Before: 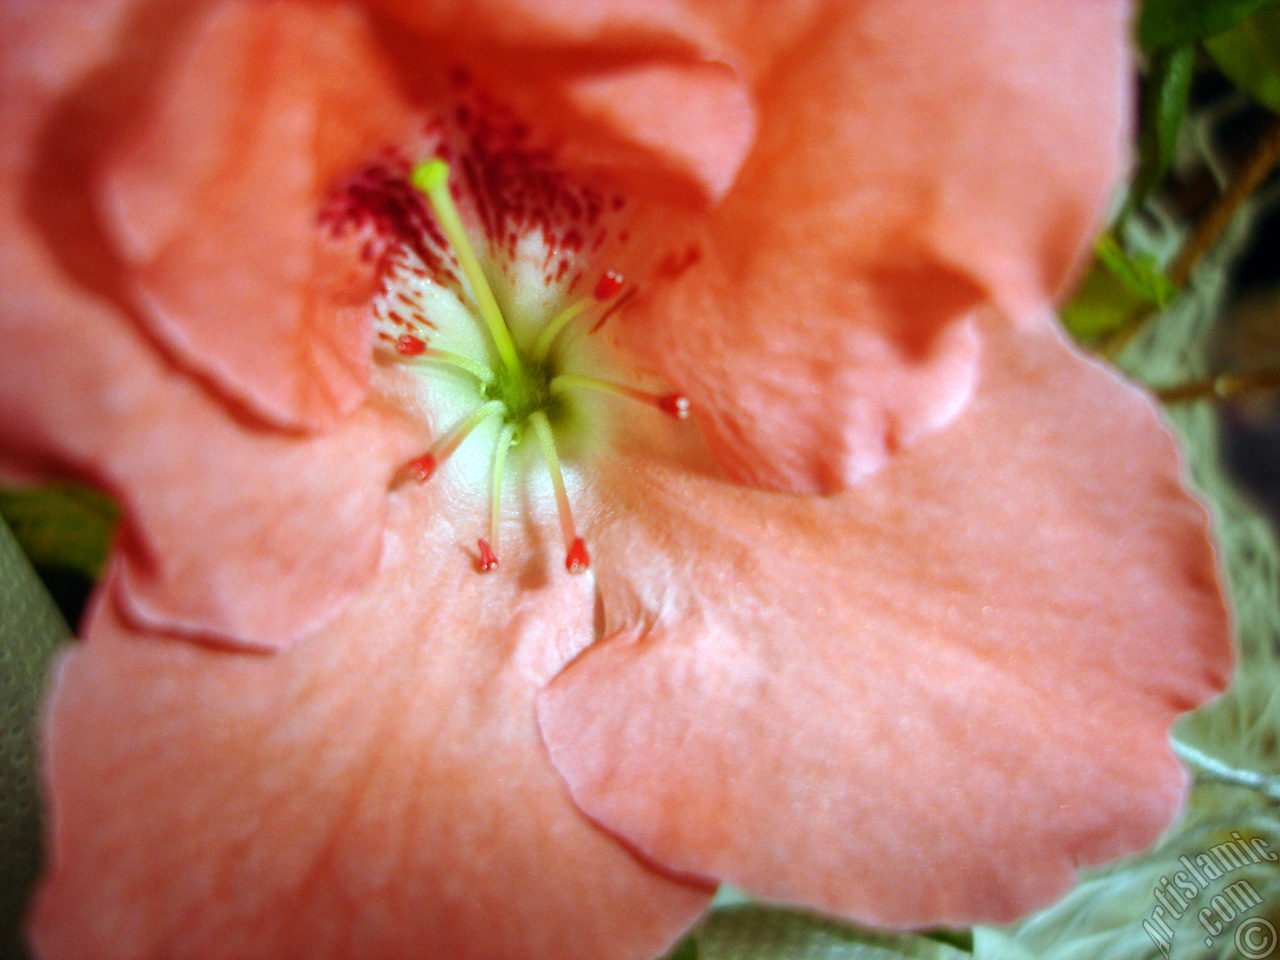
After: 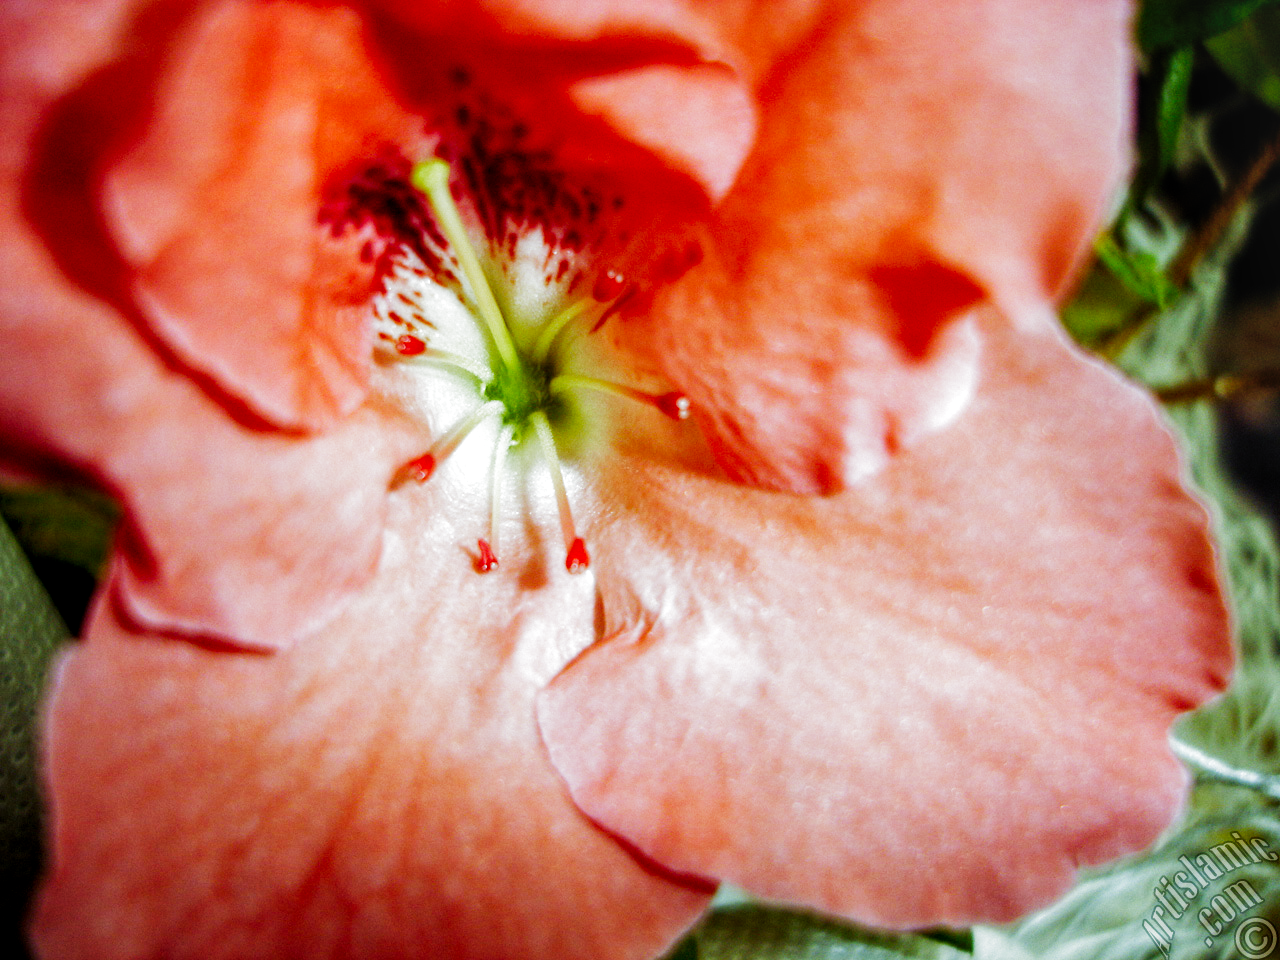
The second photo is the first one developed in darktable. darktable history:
local contrast: on, module defaults
filmic rgb: black relative exposure -6.43 EV, white relative exposure 2.43 EV, threshold 3 EV, hardness 5.27, latitude 0.1%, contrast 1.425, highlights saturation mix 2%, preserve chrominance no, color science v5 (2021), contrast in shadows safe, contrast in highlights safe, enable highlight reconstruction true
